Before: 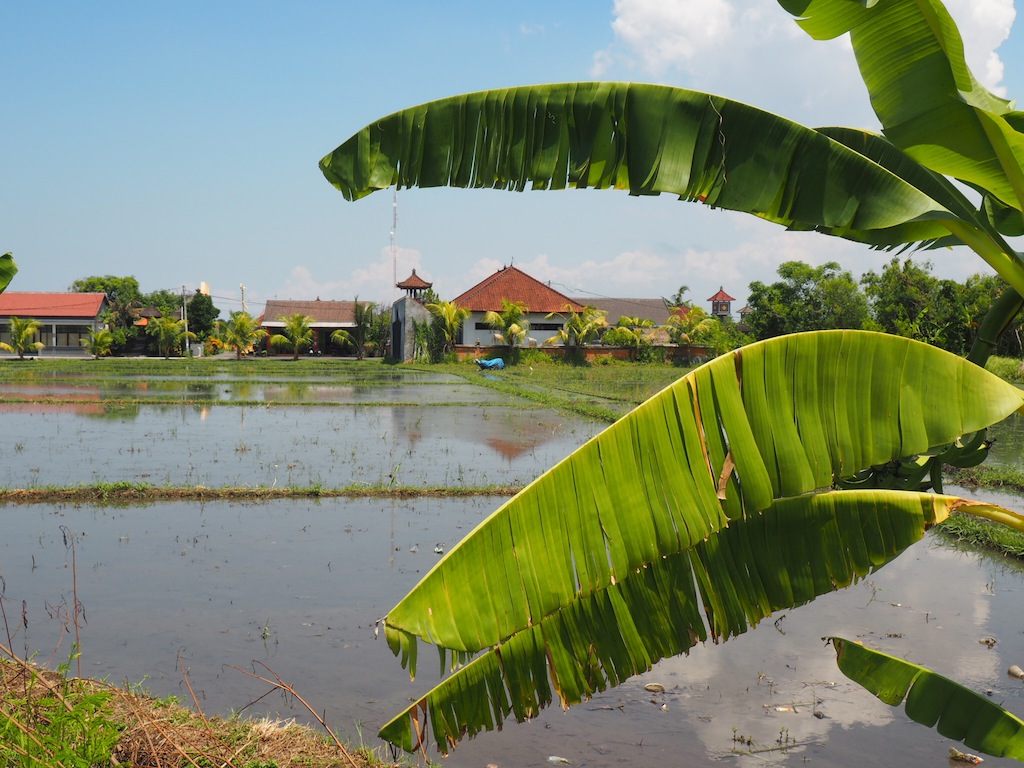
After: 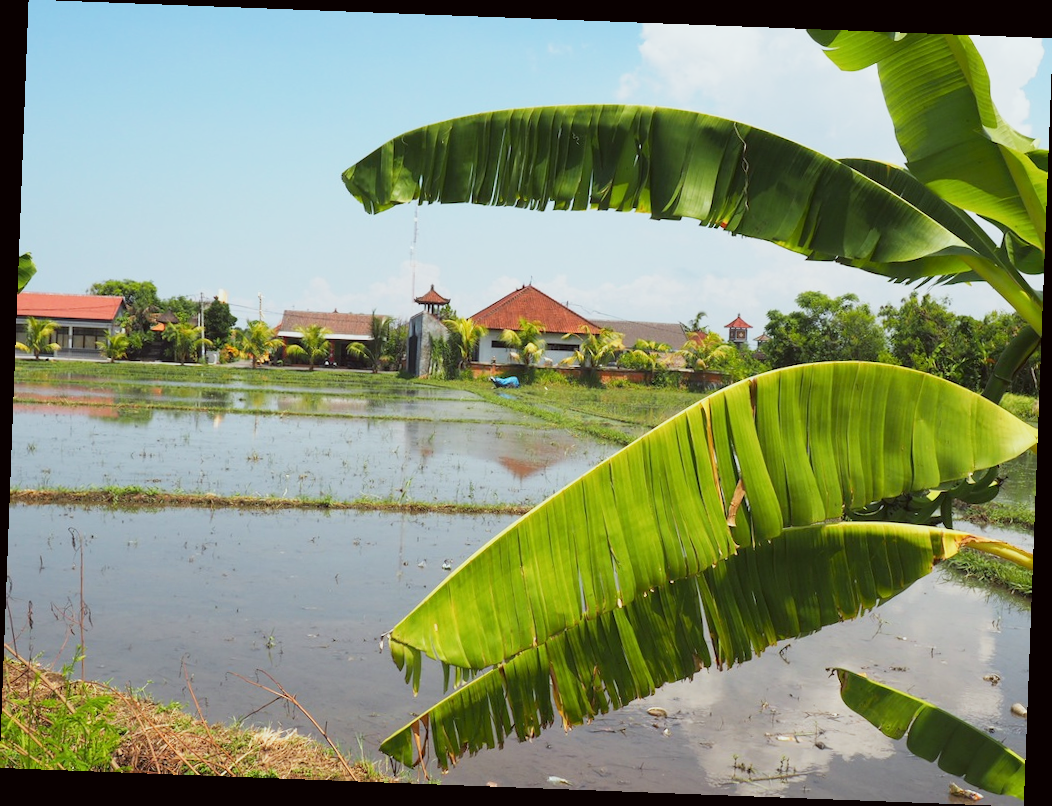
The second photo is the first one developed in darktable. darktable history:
color correction: highlights a* -2.73, highlights b* -2.09, shadows a* 2.41, shadows b* 2.73
rotate and perspective: rotation 2.17°, automatic cropping off
base curve: curves: ch0 [(0, 0) (0.088, 0.125) (0.176, 0.251) (0.354, 0.501) (0.613, 0.749) (1, 0.877)], preserve colors none
